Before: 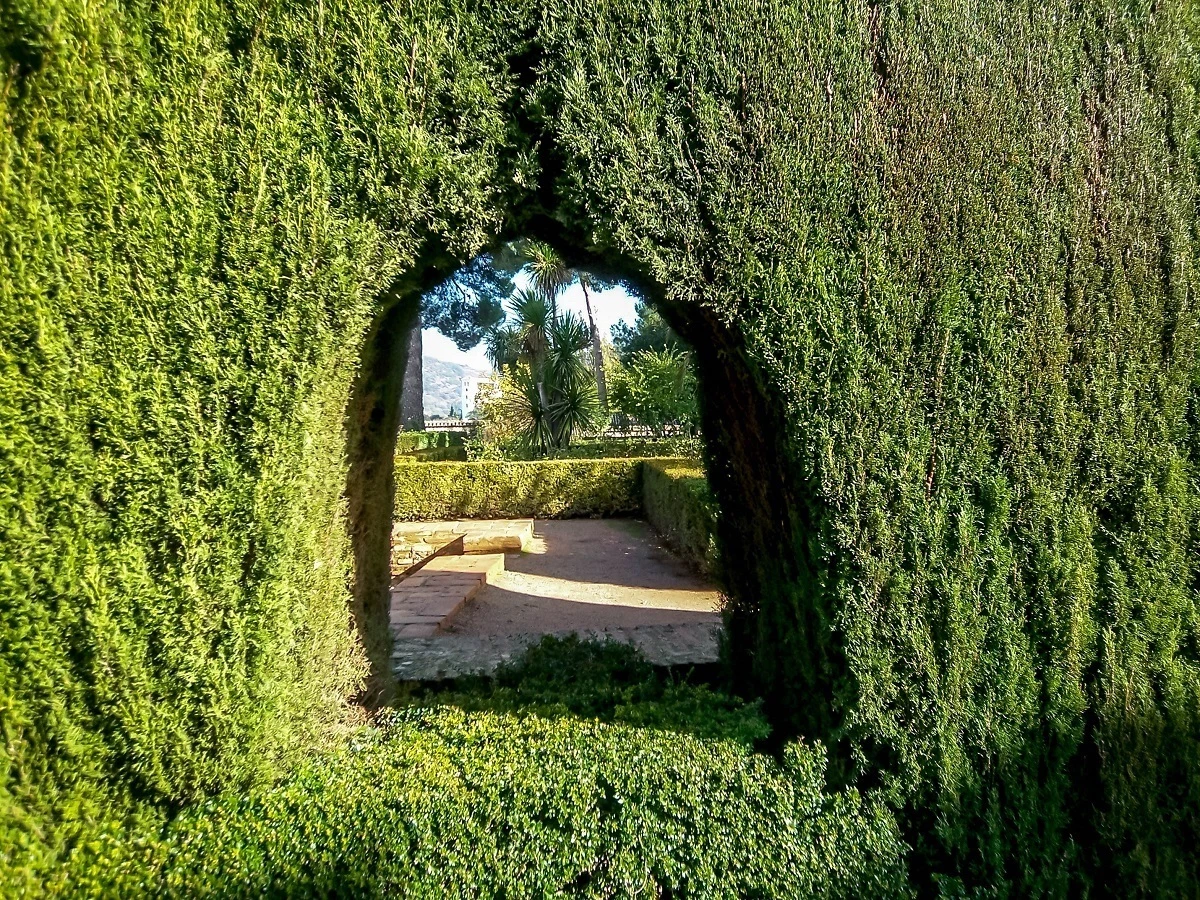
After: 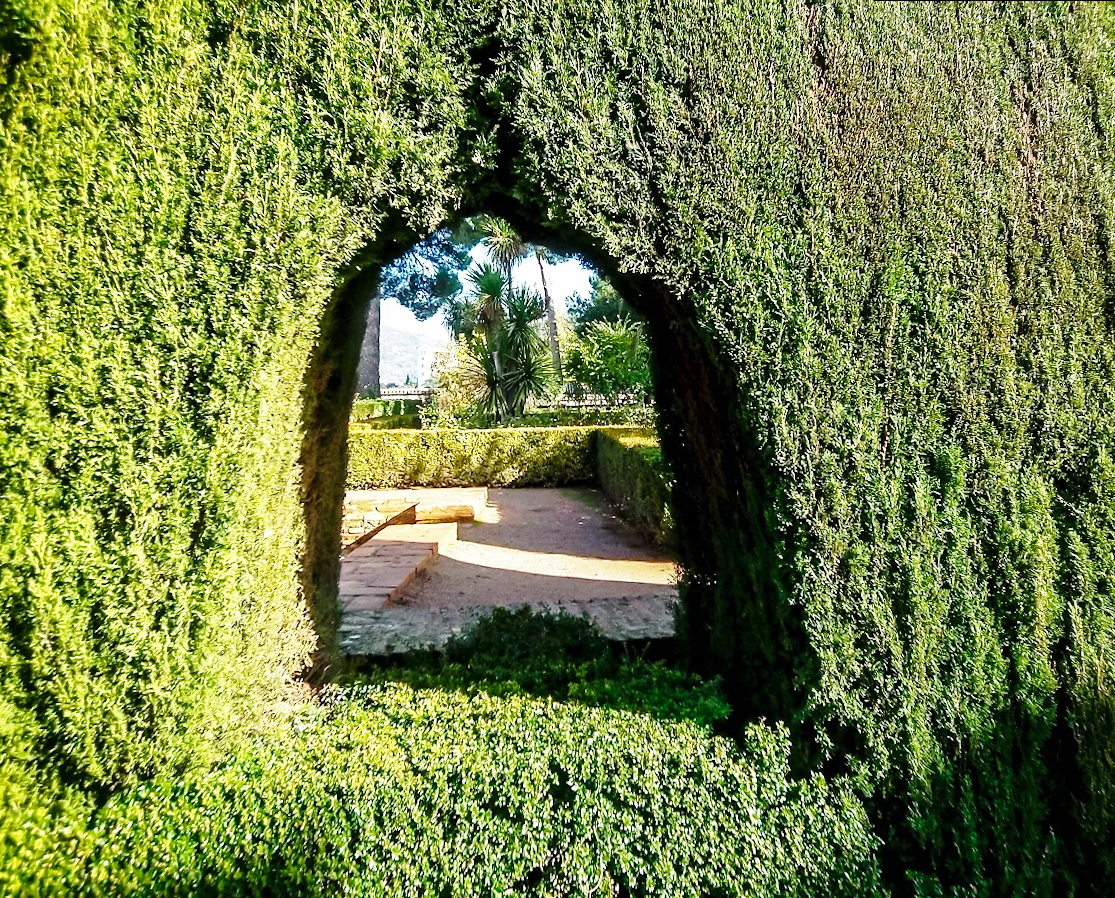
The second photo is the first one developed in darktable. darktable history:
rotate and perspective: rotation 0.215°, lens shift (vertical) -0.139, crop left 0.069, crop right 0.939, crop top 0.002, crop bottom 0.996
base curve: curves: ch0 [(0, 0) (0.028, 0.03) (0.121, 0.232) (0.46, 0.748) (0.859, 0.968) (1, 1)], preserve colors none
